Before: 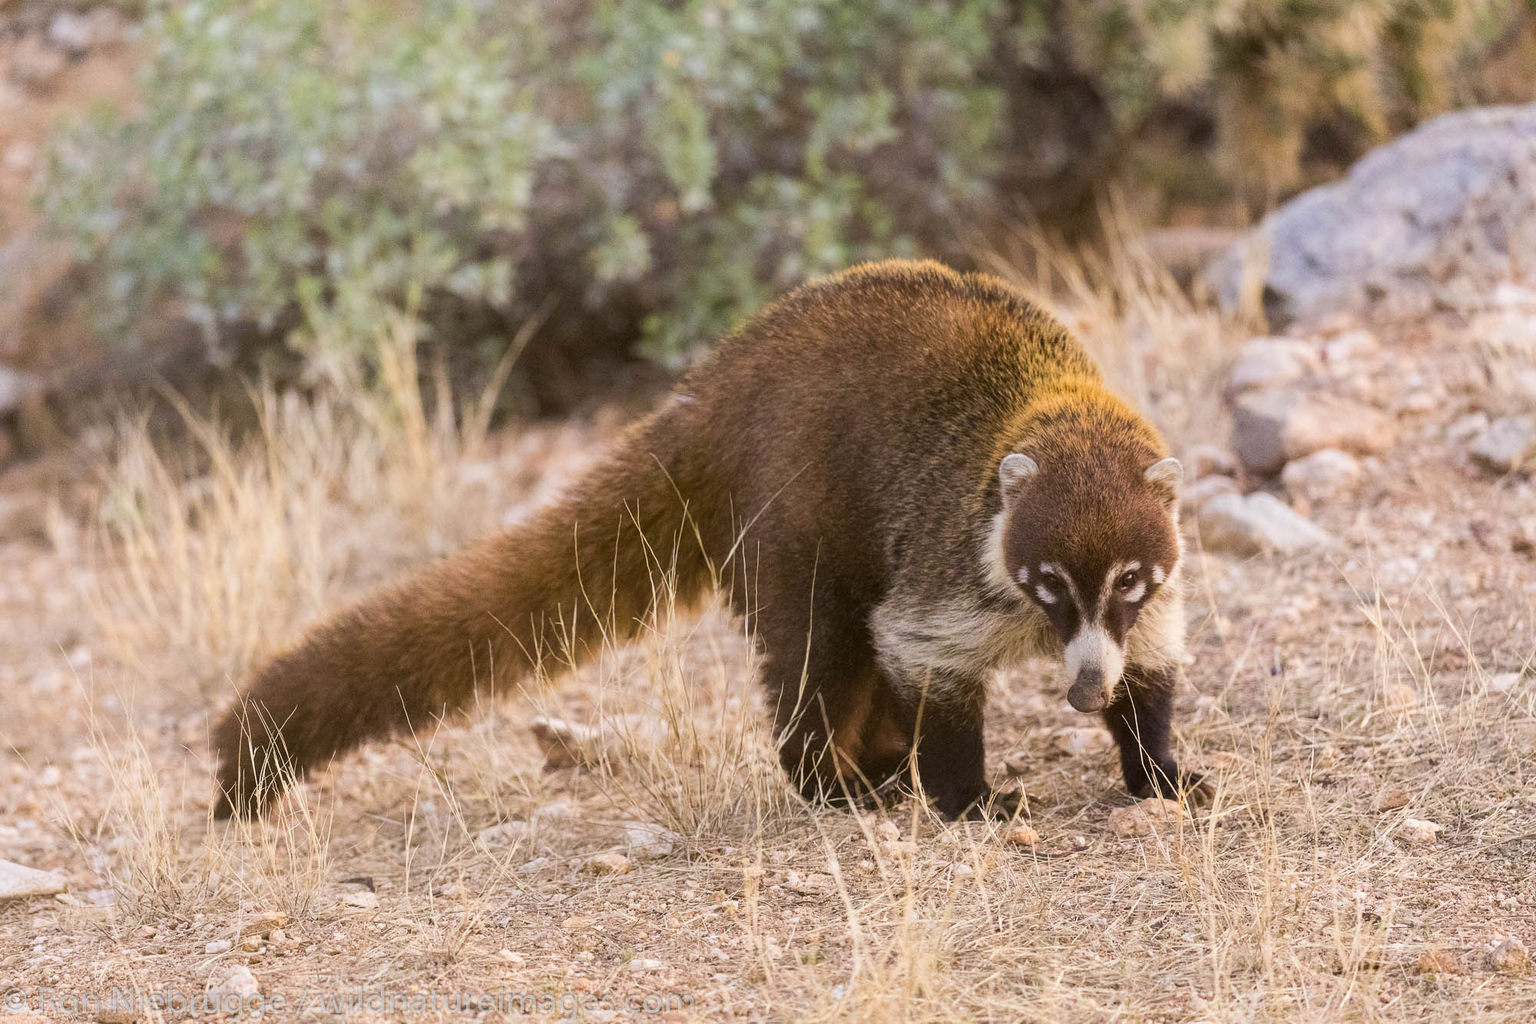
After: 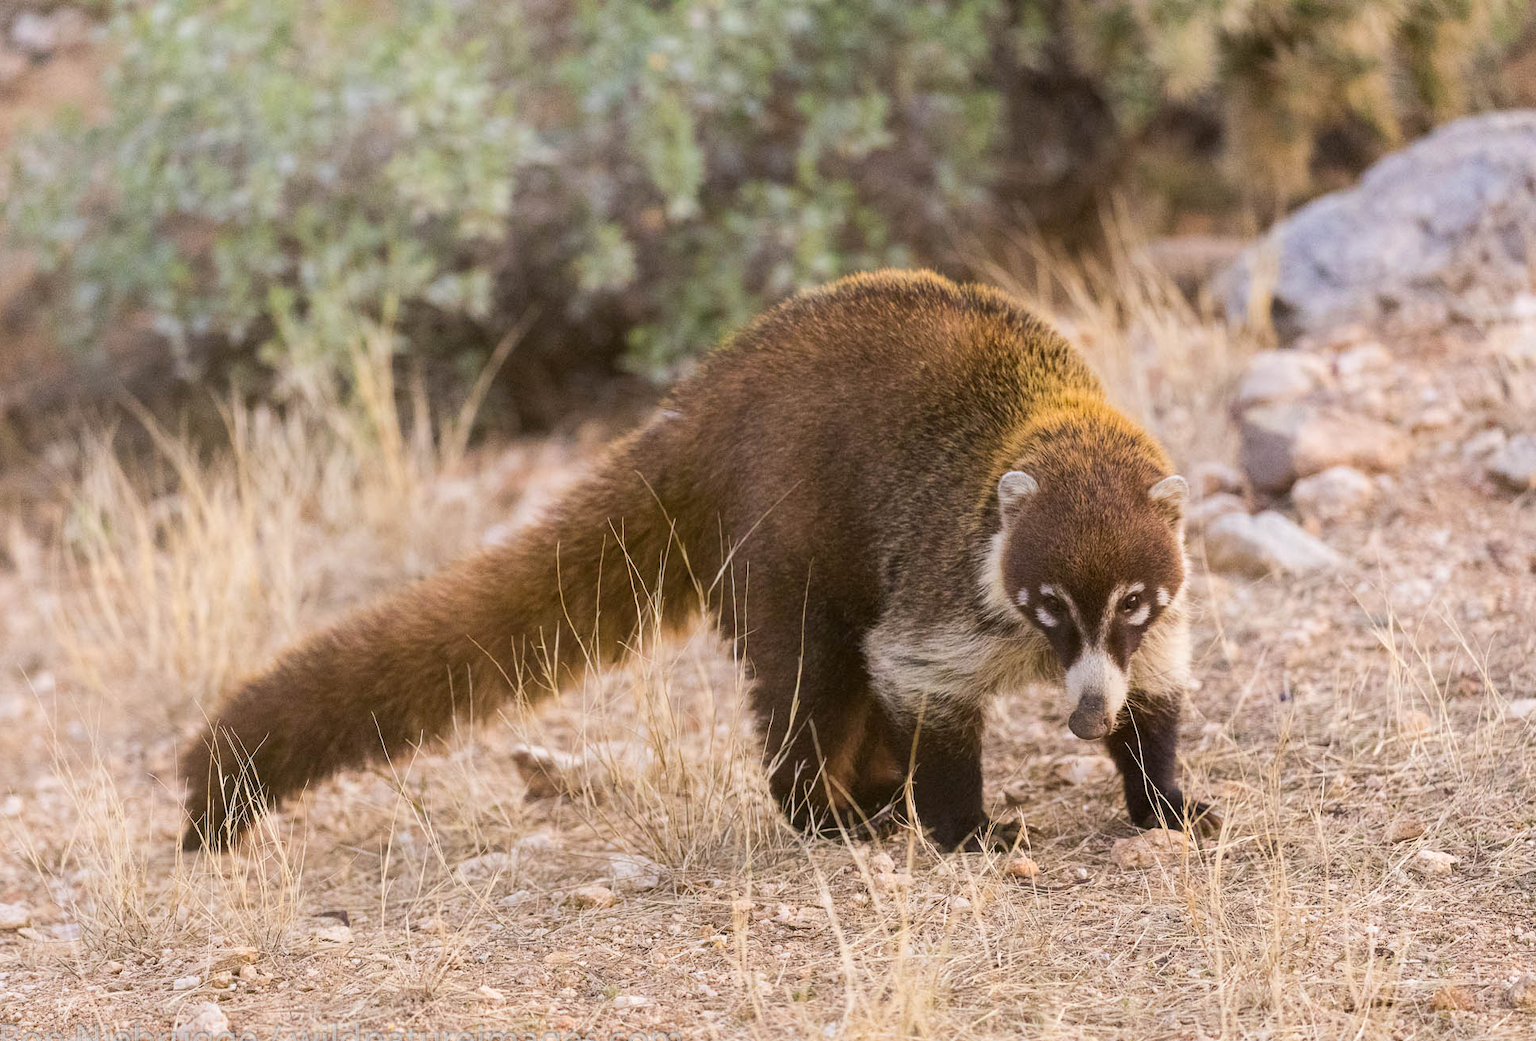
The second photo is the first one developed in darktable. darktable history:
crop and rotate: left 2.51%, right 1.181%, bottom 1.997%
